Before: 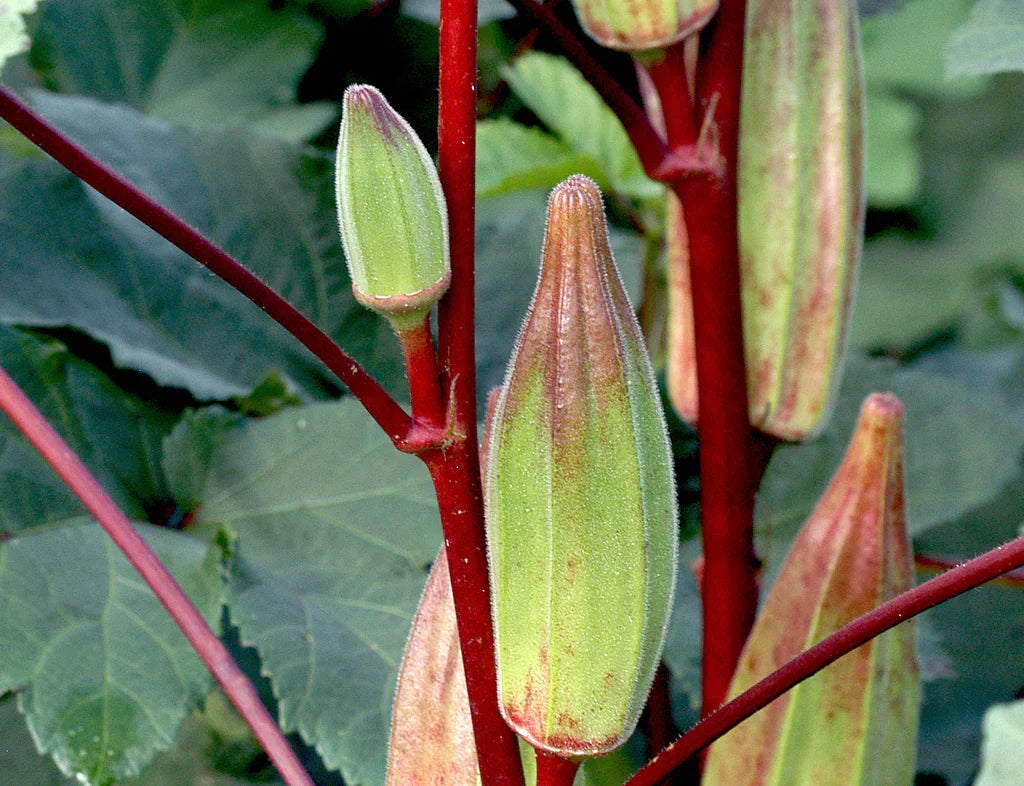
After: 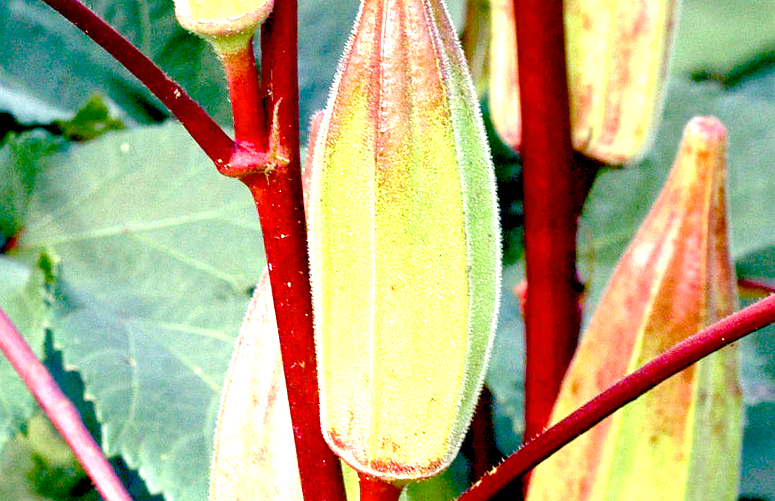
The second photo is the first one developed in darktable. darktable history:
exposure: black level correction 0, exposure 1.5 EV, compensate highlight preservation false
contrast brightness saturation: saturation -0.05
crop and rotate: left 17.299%, top 35.115%, right 7.015%, bottom 1.024%
color balance rgb: shadows lift › chroma 1%, shadows lift › hue 240.84°, highlights gain › chroma 2%, highlights gain › hue 73.2°, global offset › luminance -0.5%, perceptual saturation grading › global saturation 20%, perceptual saturation grading › highlights -25%, perceptual saturation grading › shadows 50%, global vibrance 25.26%
